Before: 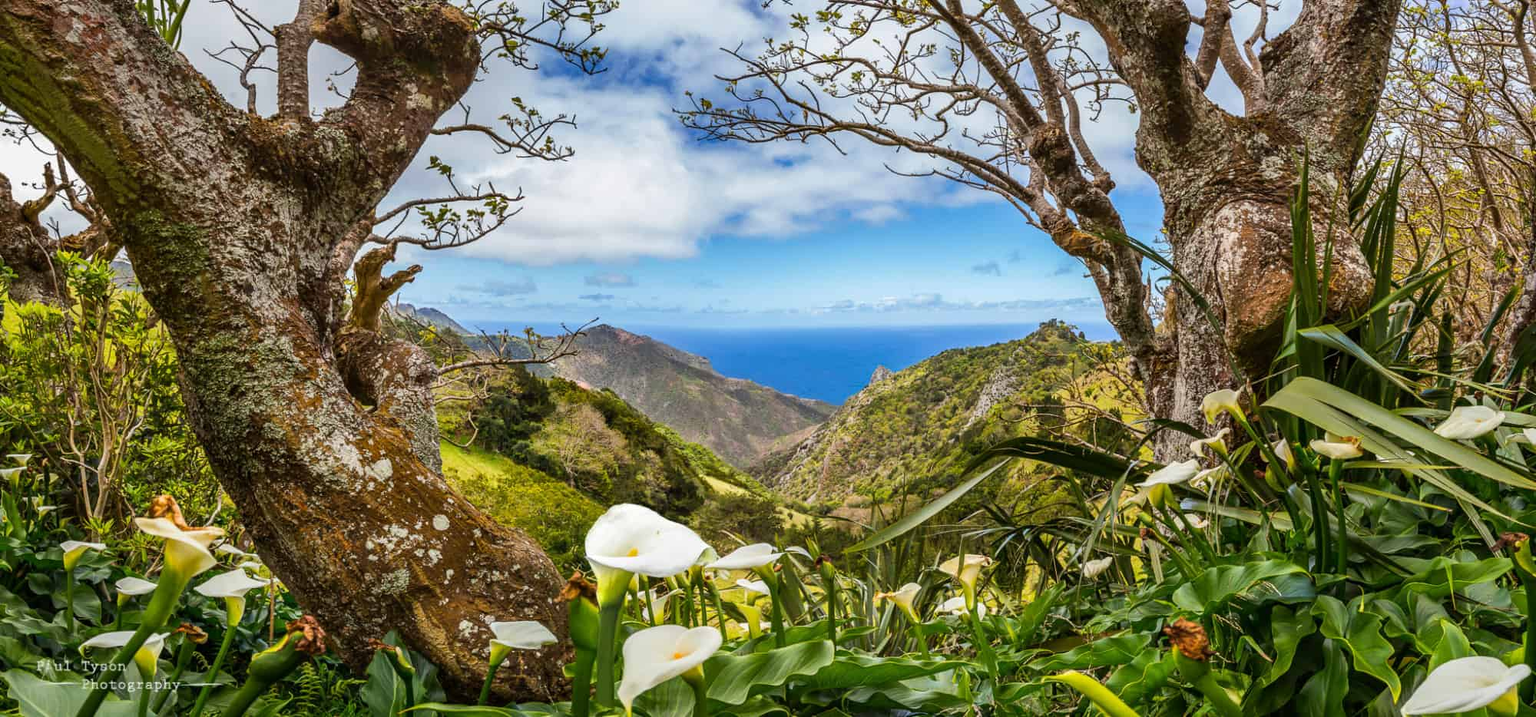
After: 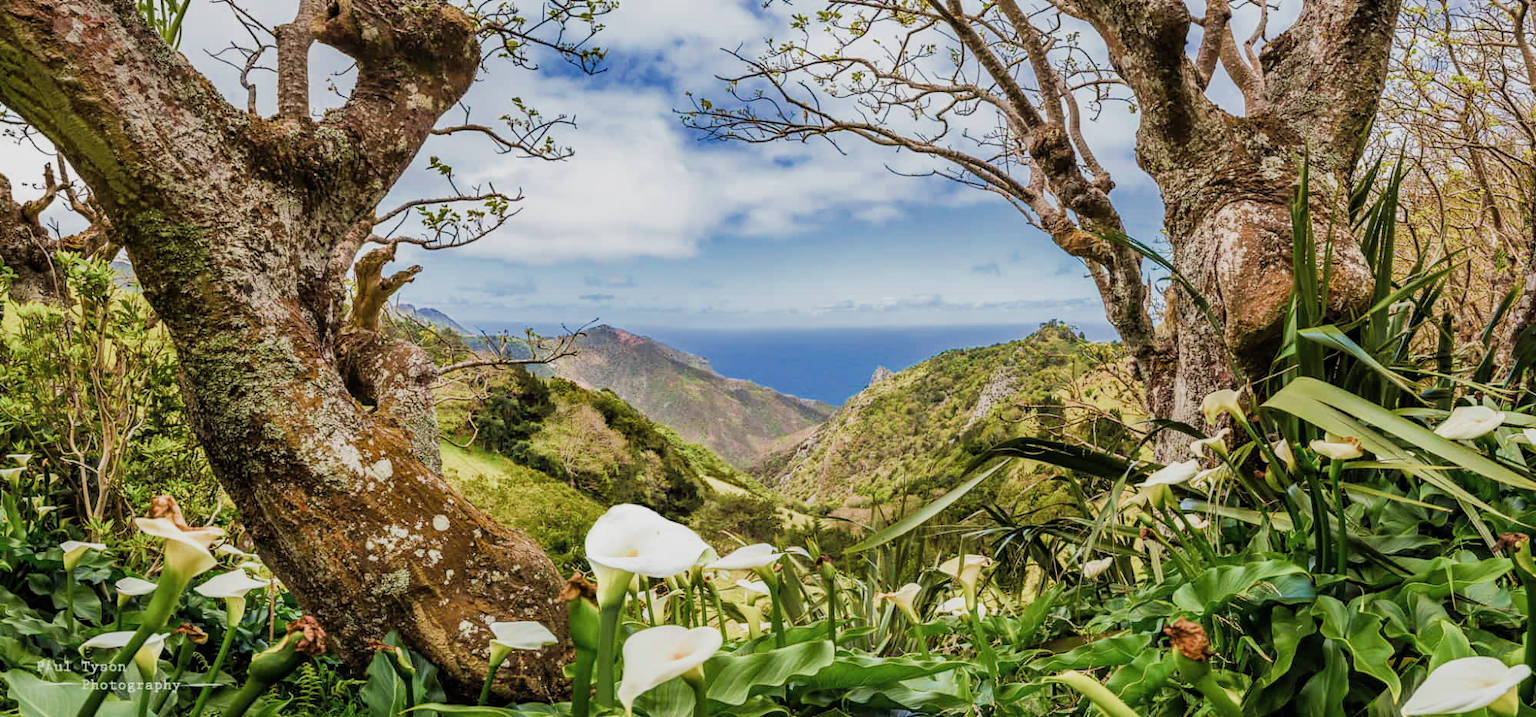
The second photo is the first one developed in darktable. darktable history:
velvia: on, module defaults
filmic rgb: black relative exposure -8.01 EV, white relative exposure 3.88 EV, threshold 3.02 EV, hardness 4.23, add noise in highlights 0.002, preserve chrominance max RGB, color science v3 (2019), use custom middle-gray values true, contrast in highlights soft, enable highlight reconstruction true
exposure: black level correction 0, exposure 0.499 EV, compensate exposure bias true, compensate highlight preservation false
